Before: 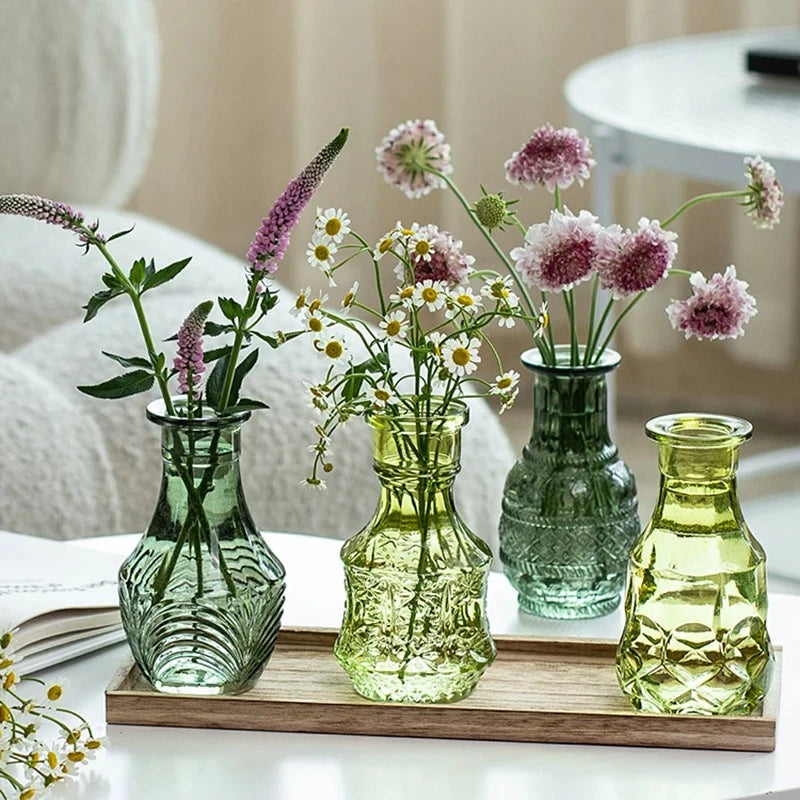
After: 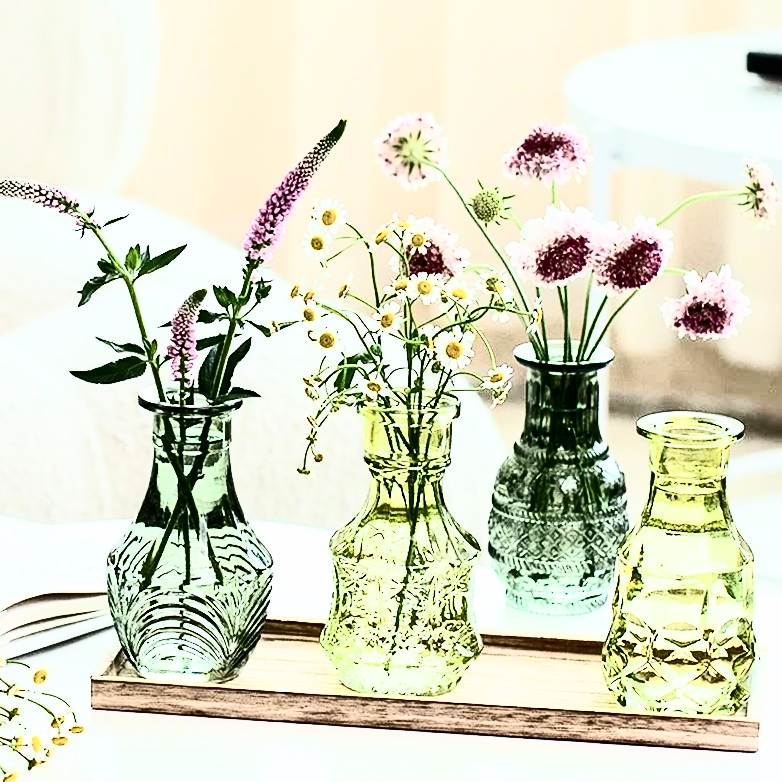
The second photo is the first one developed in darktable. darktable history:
crop and rotate: angle -1.33°
filmic rgb: black relative exposure -7.65 EV, white relative exposure 4.56 EV, hardness 3.61
exposure: exposure 0.733 EV, compensate highlight preservation false
contrast brightness saturation: contrast 0.933, brightness 0.201
